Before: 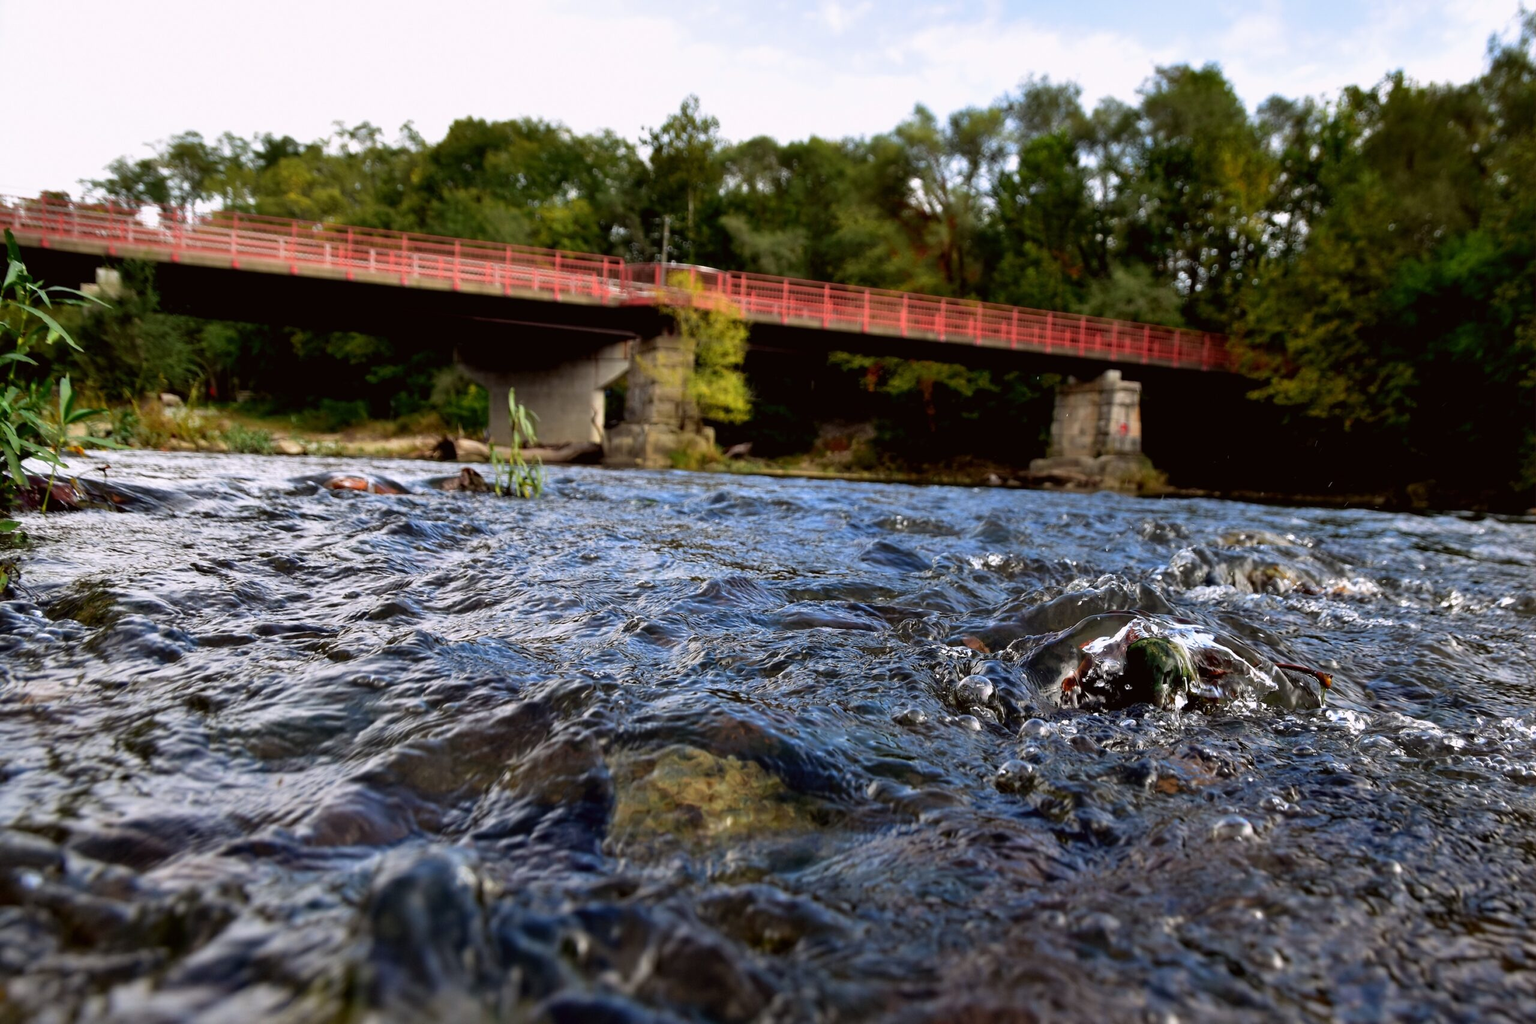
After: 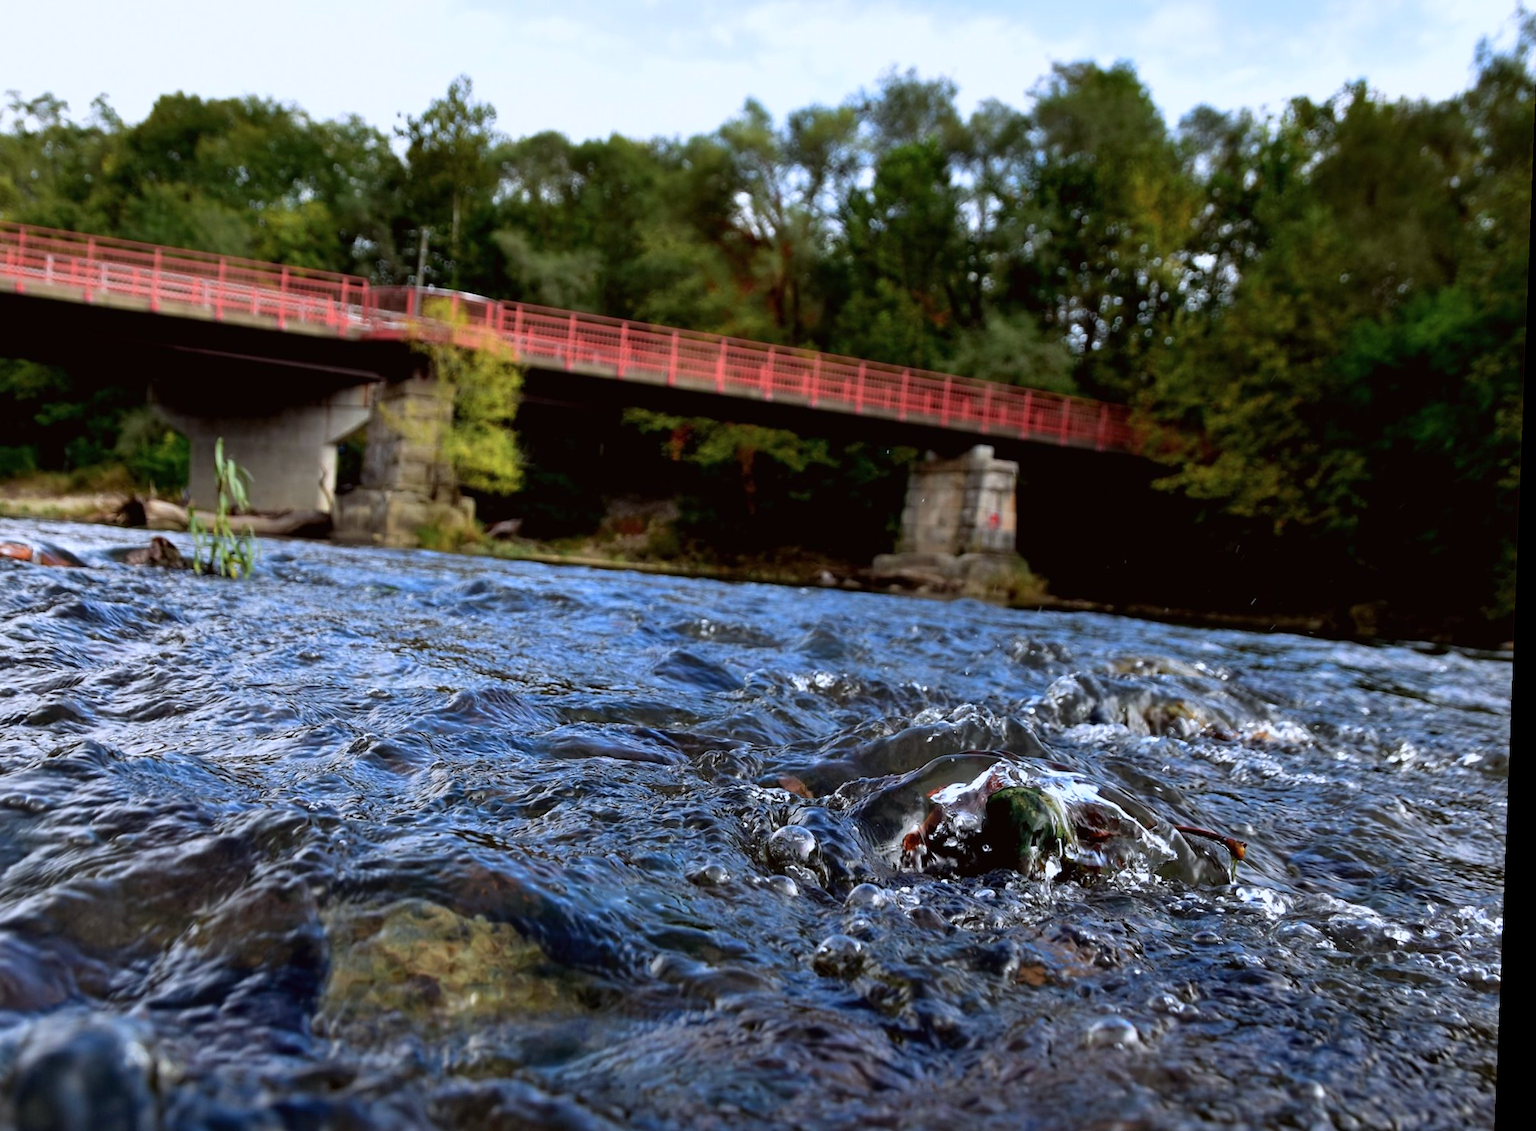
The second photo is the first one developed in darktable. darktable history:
rotate and perspective: rotation 2.27°, automatic cropping off
crop: left 23.095%, top 5.827%, bottom 11.854%
color calibration: x 0.37, y 0.382, temperature 4313.32 K
